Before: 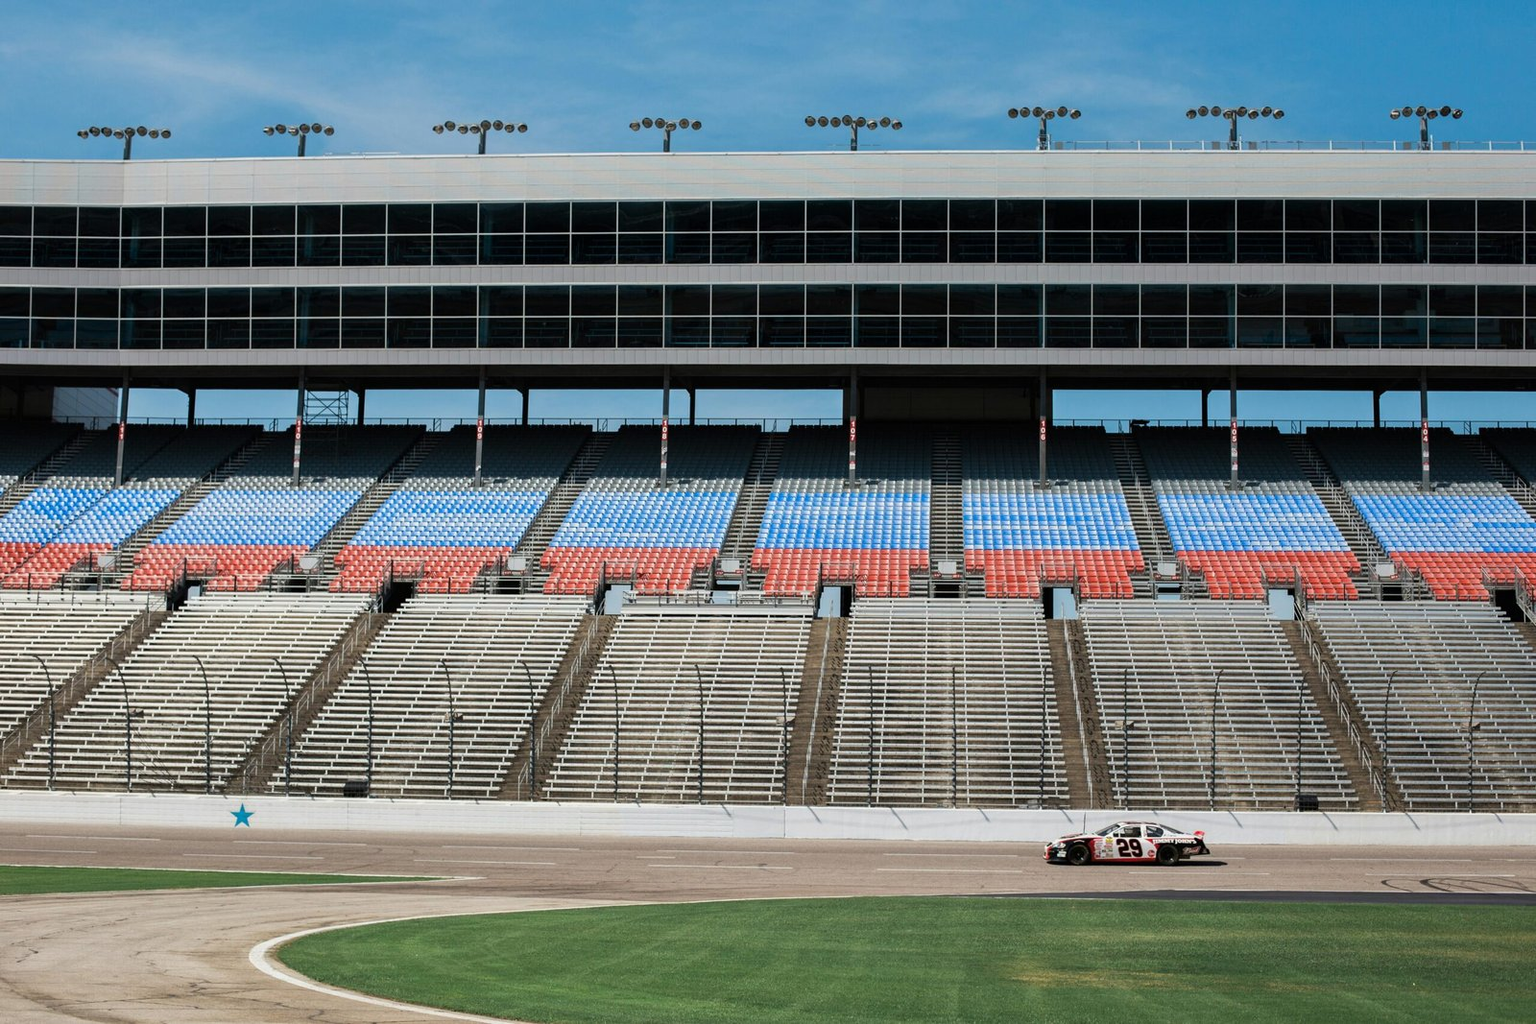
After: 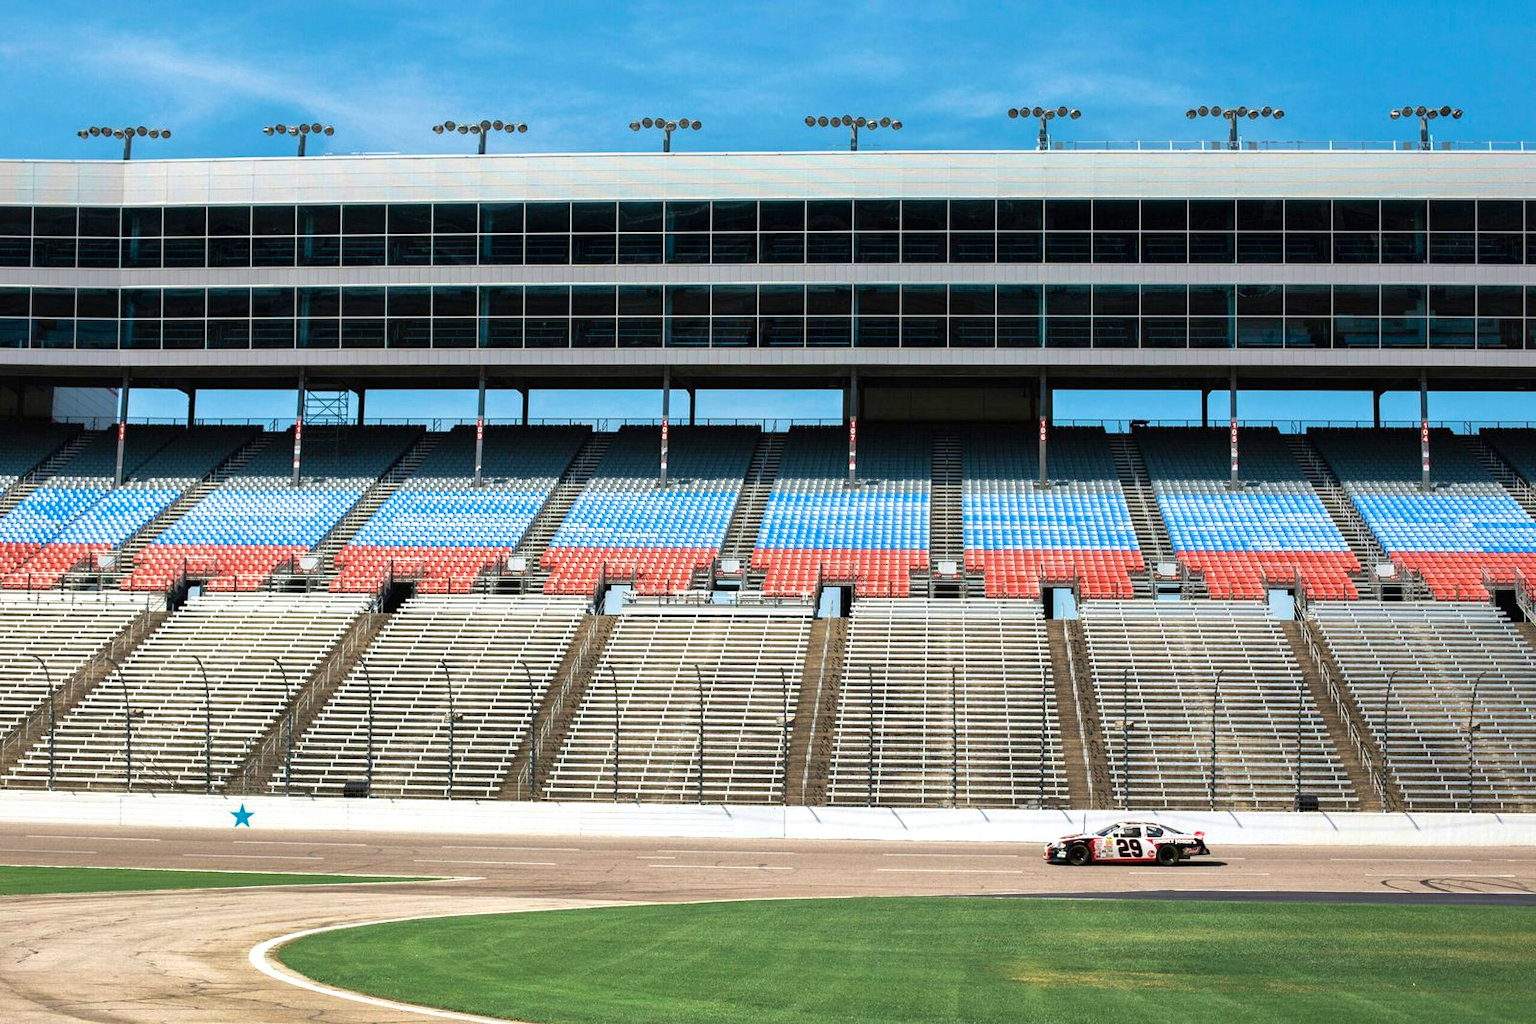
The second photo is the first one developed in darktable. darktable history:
shadows and highlights: on, module defaults
velvia: on, module defaults
rgb curve: curves: ch0 [(0, 0) (0.078, 0.051) (0.929, 0.956) (1, 1)], compensate middle gray true
exposure: exposure 0.6 EV, compensate highlight preservation false
